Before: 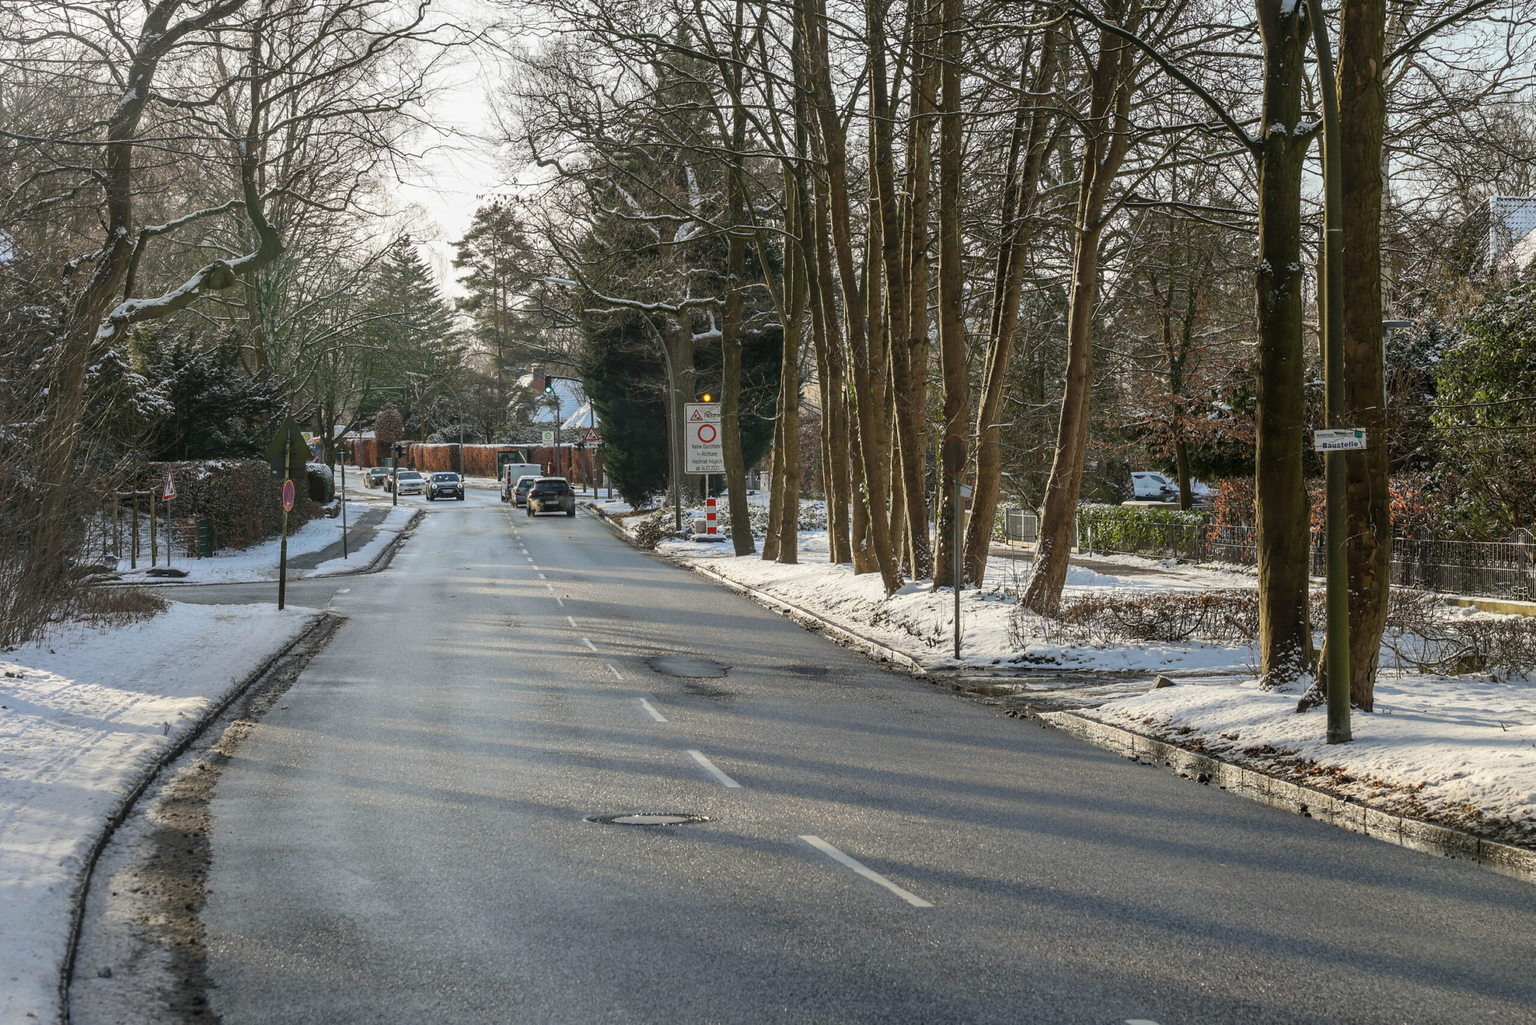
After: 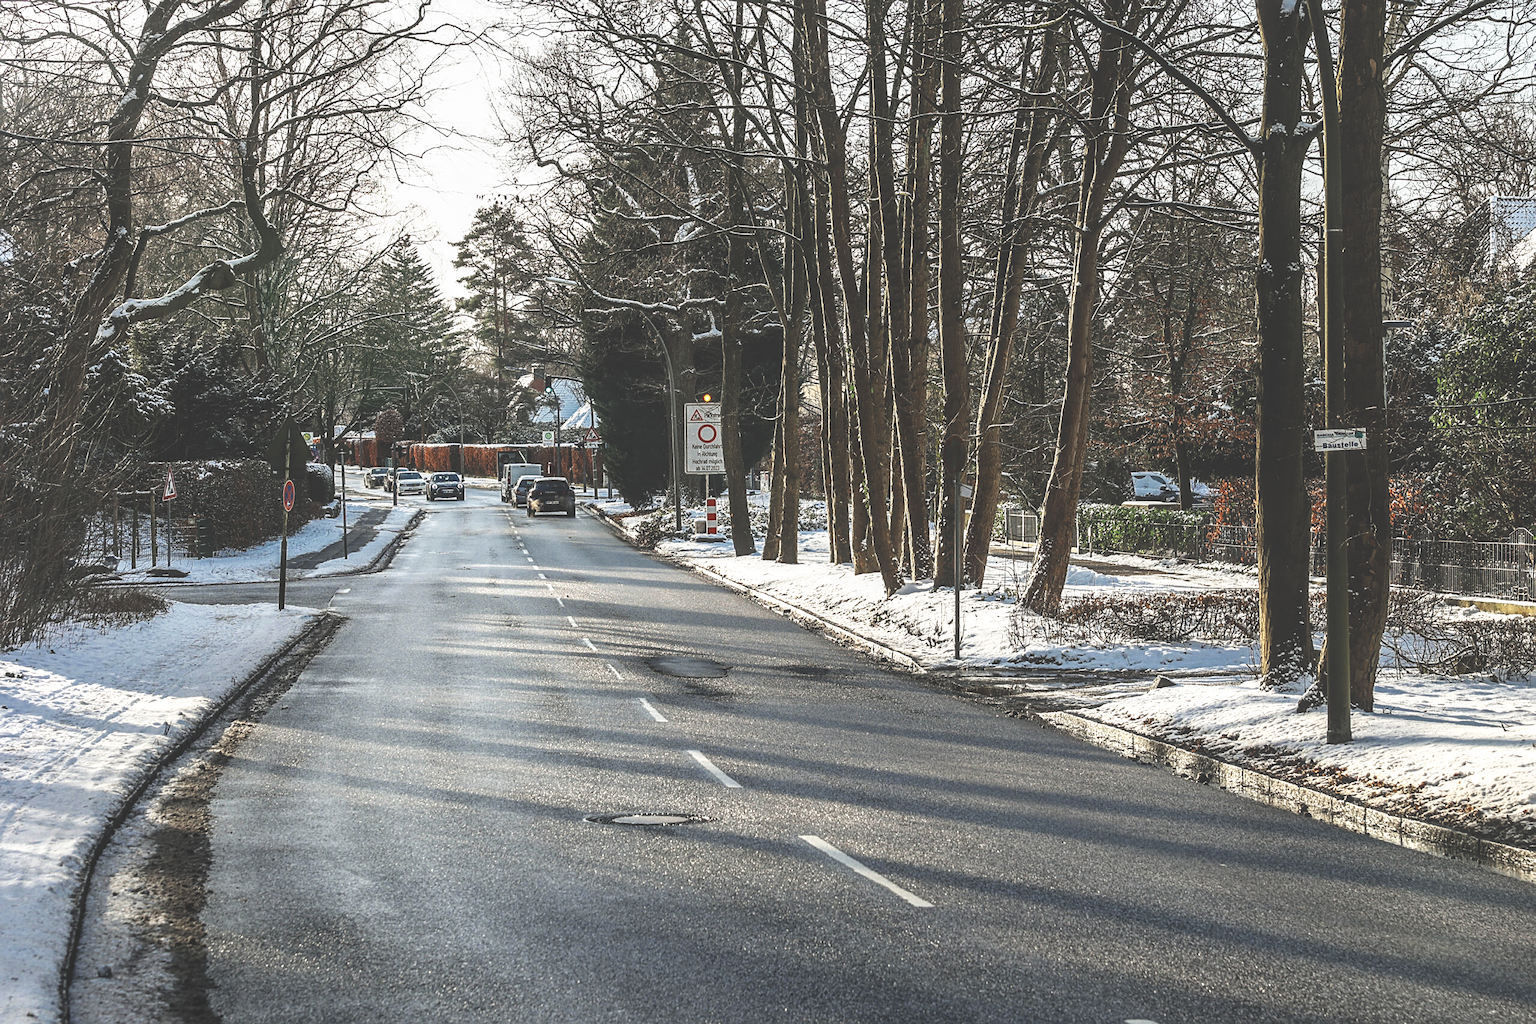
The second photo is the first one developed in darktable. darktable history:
sharpen: on, module defaults
base curve: curves: ch0 [(0, 0.036) (0.007, 0.037) (0.604, 0.887) (1, 1)], preserve colors none
local contrast: on, module defaults
color zones: curves: ch0 [(0, 0.5) (0.125, 0.4) (0.25, 0.5) (0.375, 0.4) (0.5, 0.4) (0.625, 0.35) (0.75, 0.35) (0.875, 0.5)]; ch1 [(0, 0.35) (0.125, 0.45) (0.25, 0.35) (0.375, 0.35) (0.5, 0.35) (0.625, 0.35) (0.75, 0.45) (0.875, 0.35)]; ch2 [(0, 0.6) (0.125, 0.5) (0.25, 0.5) (0.375, 0.6) (0.5, 0.6) (0.625, 0.5) (0.75, 0.5) (0.875, 0.5)]
